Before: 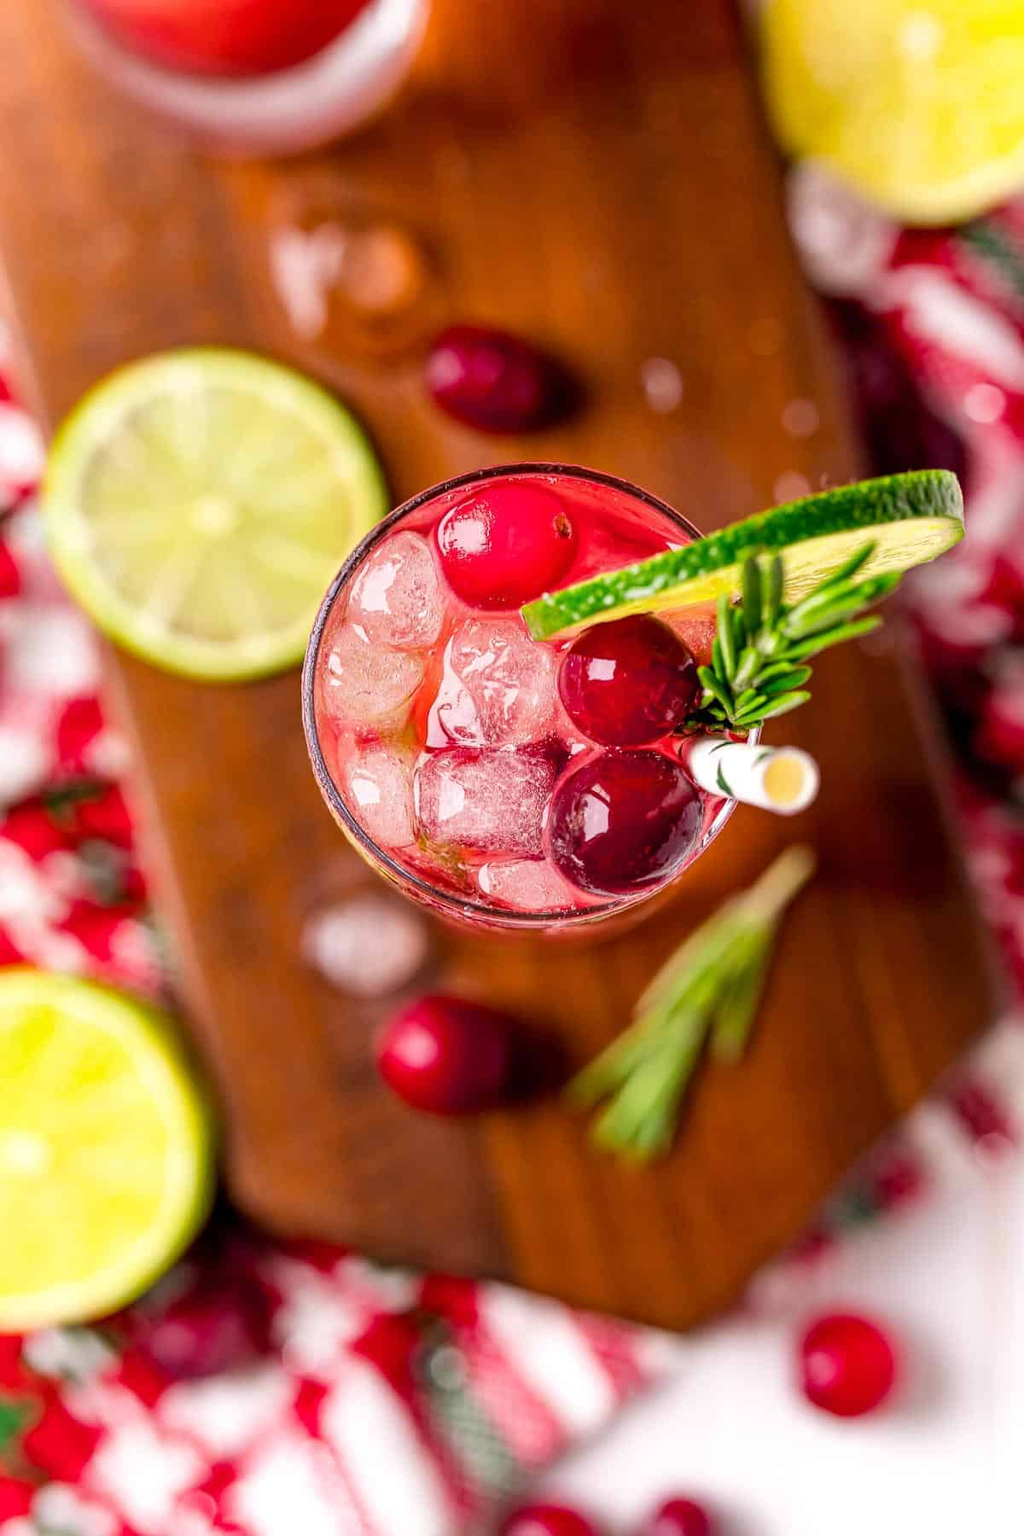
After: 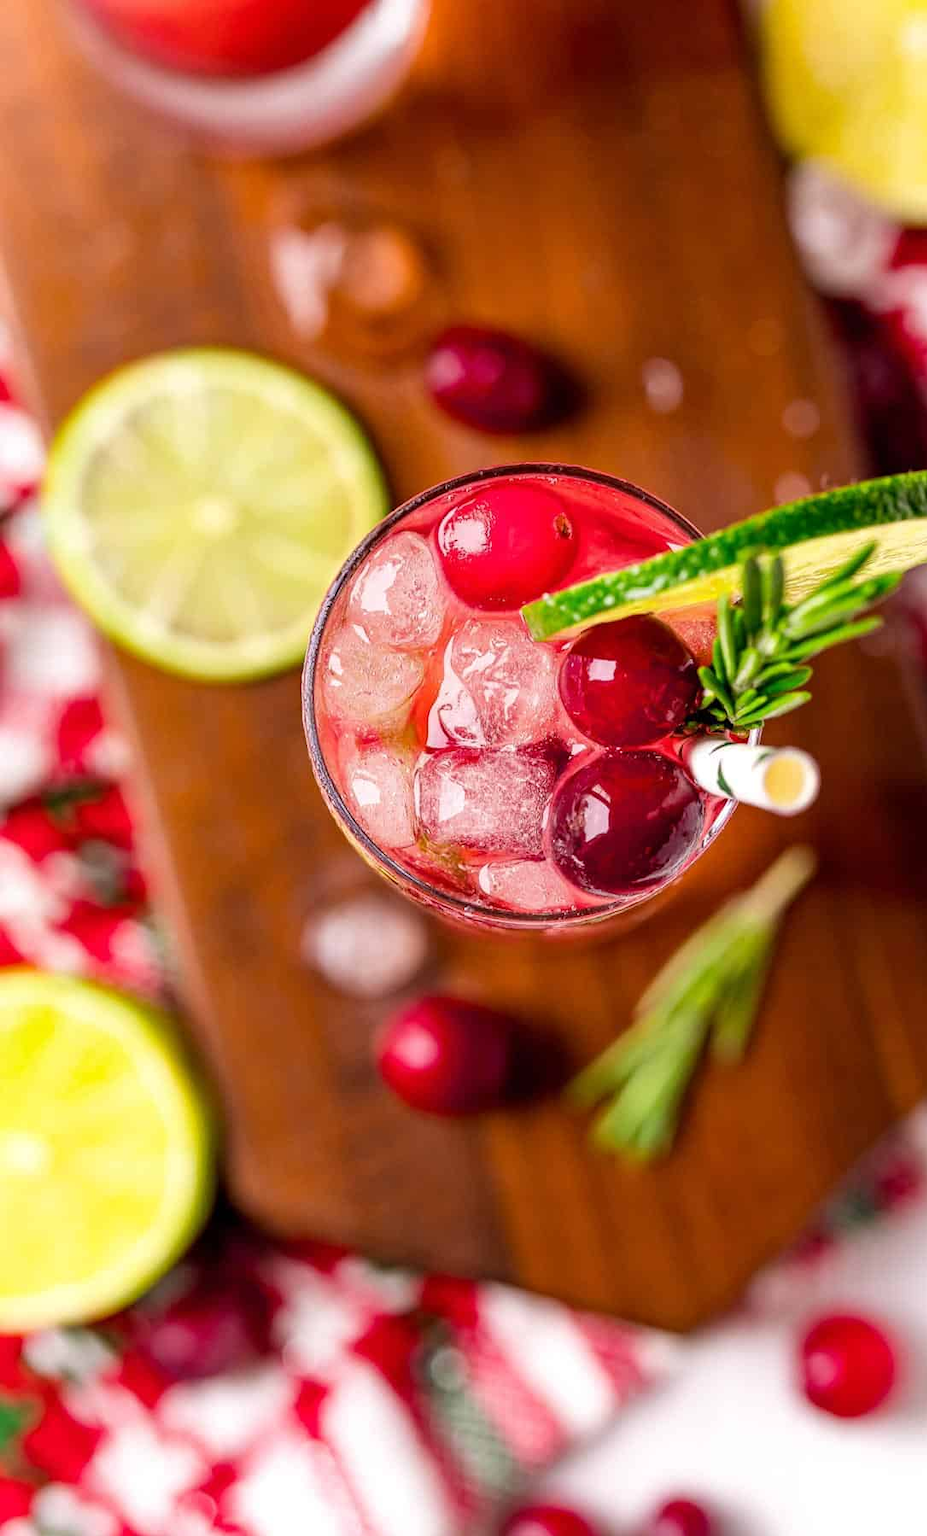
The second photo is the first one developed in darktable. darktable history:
crop: right 9.483%, bottom 0.023%
